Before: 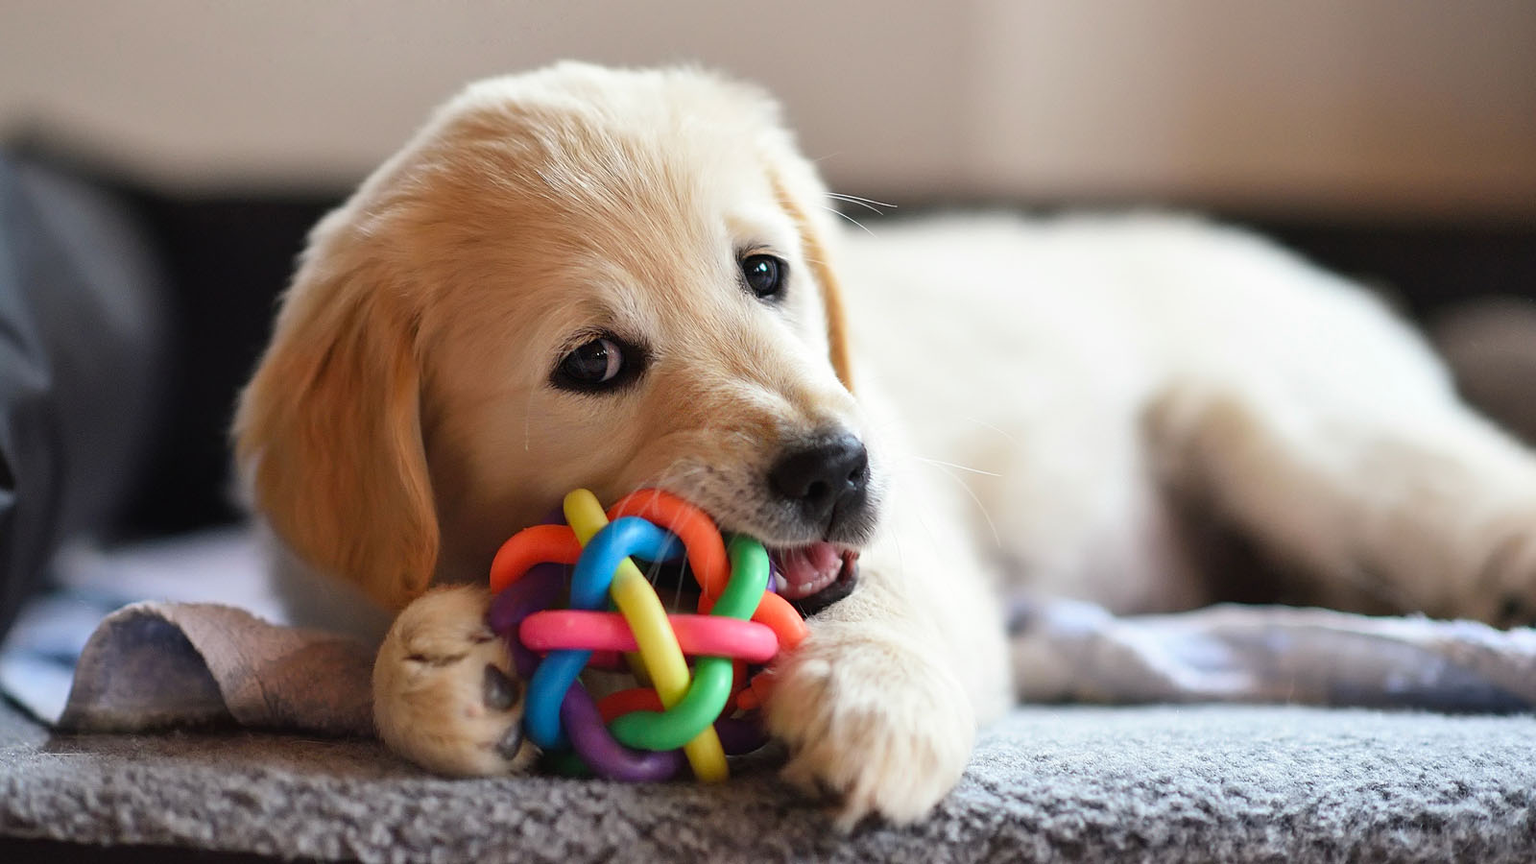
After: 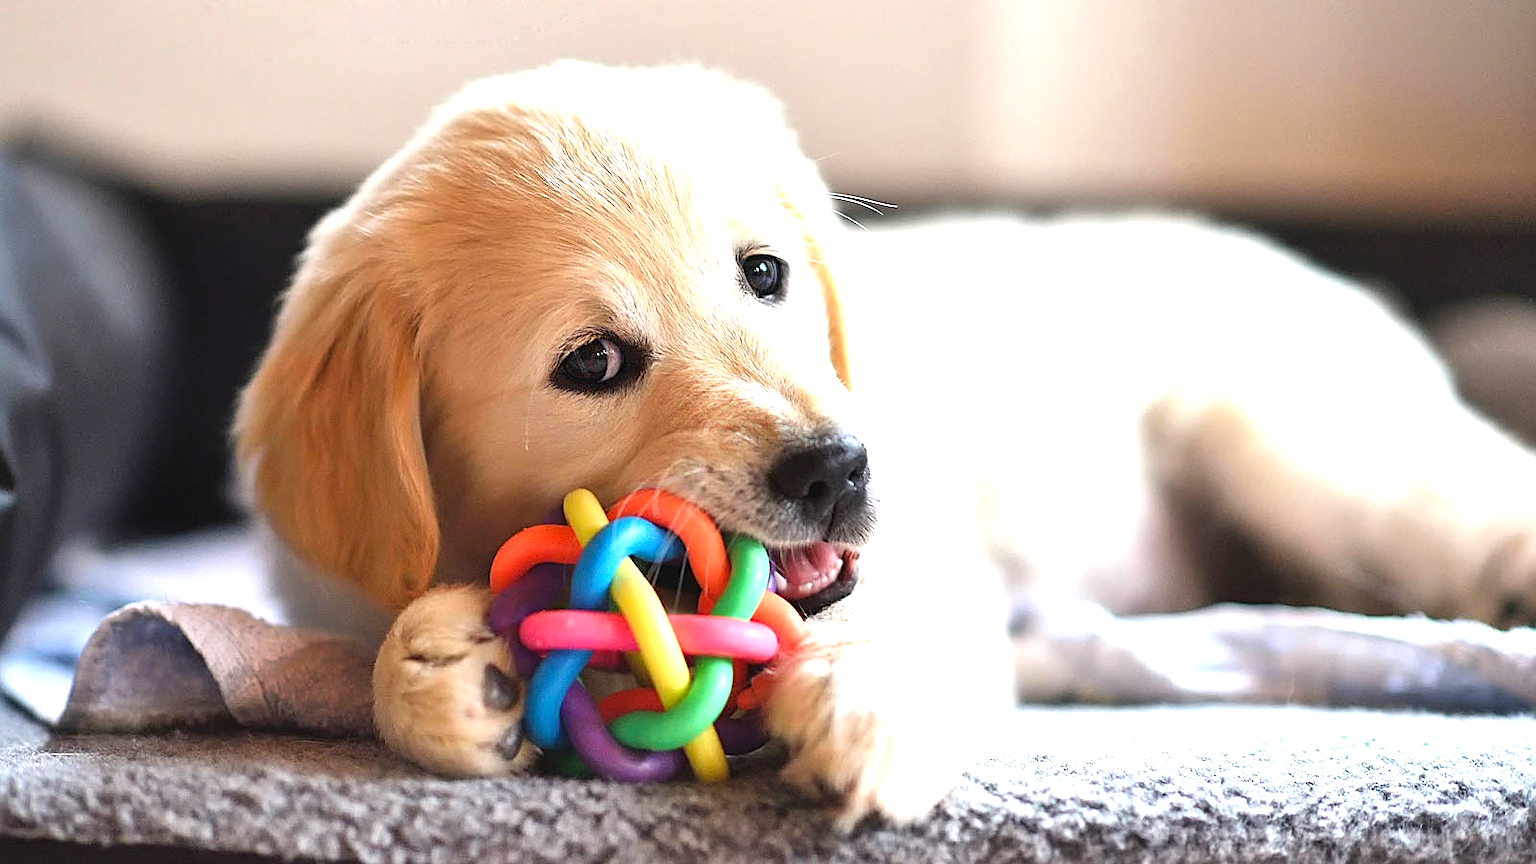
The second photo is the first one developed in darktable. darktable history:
sharpen: on, module defaults
exposure: black level correction 0, exposure 1.015 EV, compensate exposure bias true, compensate highlight preservation false
